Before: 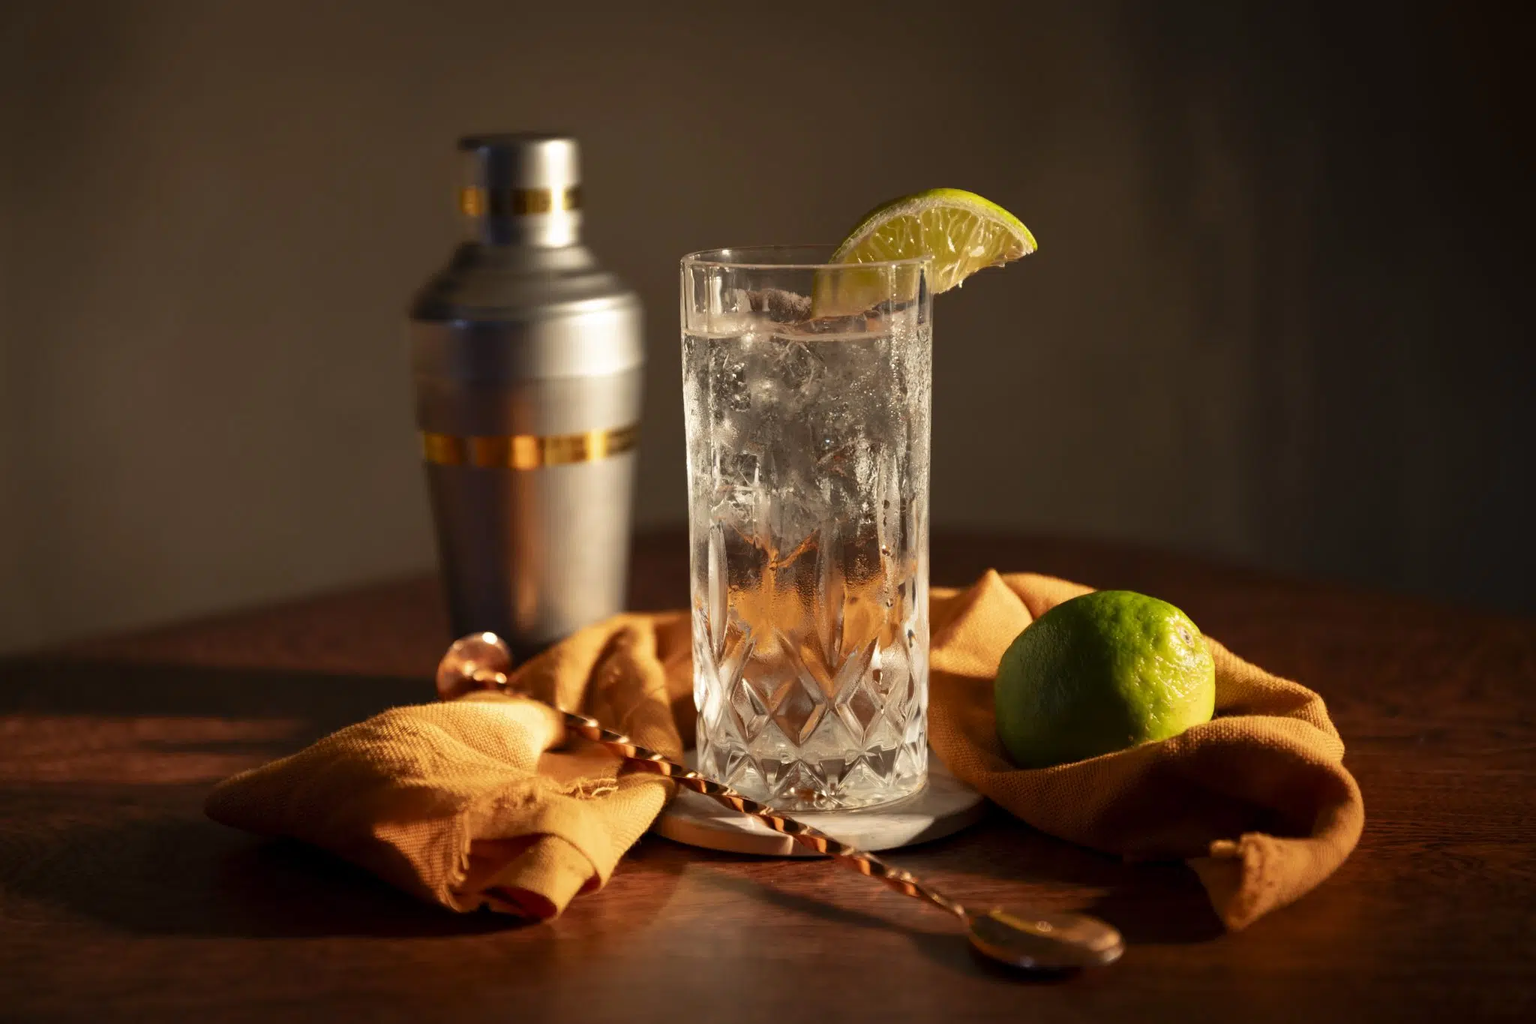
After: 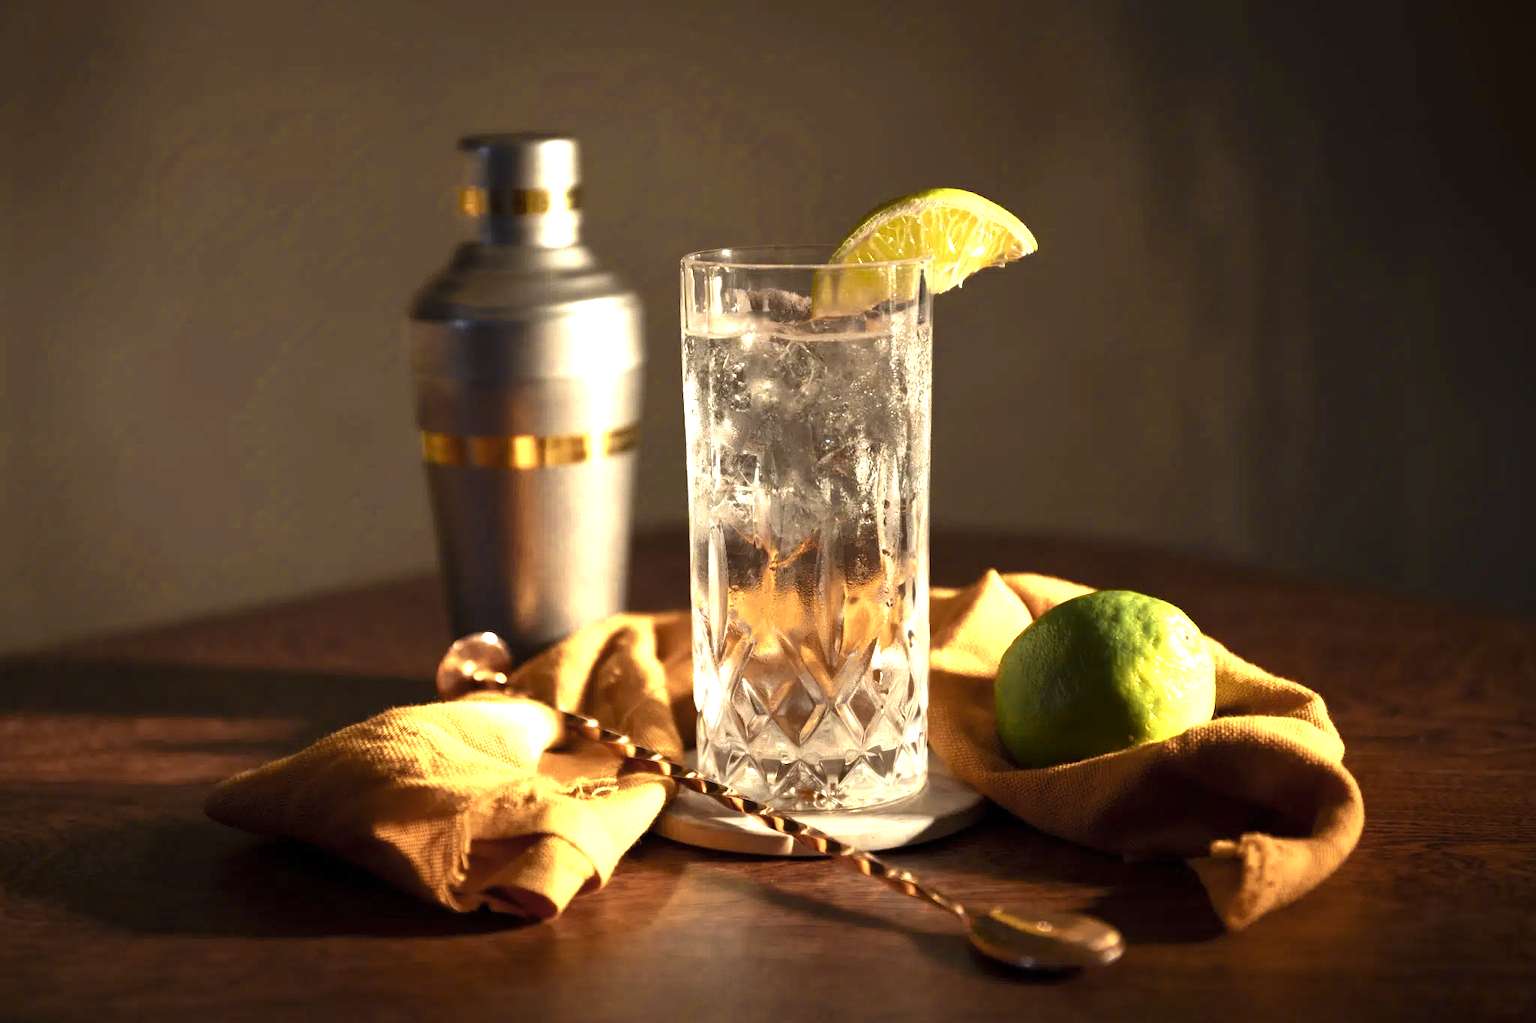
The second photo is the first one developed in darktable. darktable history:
exposure: exposure 0.6 EV, compensate exposure bias true, compensate highlight preservation false
color zones: curves: ch0 [(0.004, 0.306) (0.107, 0.448) (0.252, 0.656) (0.41, 0.398) (0.595, 0.515) (0.768, 0.628)]; ch1 [(0.07, 0.323) (0.151, 0.452) (0.252, 0.608) (0.346, 0.221) (0.463, 0.189) (0.61, 0.368) (0.735, 0.395) (0.921, 0.412)]; ch2 [(0, 0.476) (0.132, 0.512) (0.243, 0.512) (0.397, 0.48) (0.522, 0.376) (0.634, 0.536) (0.761, 0.46)]
